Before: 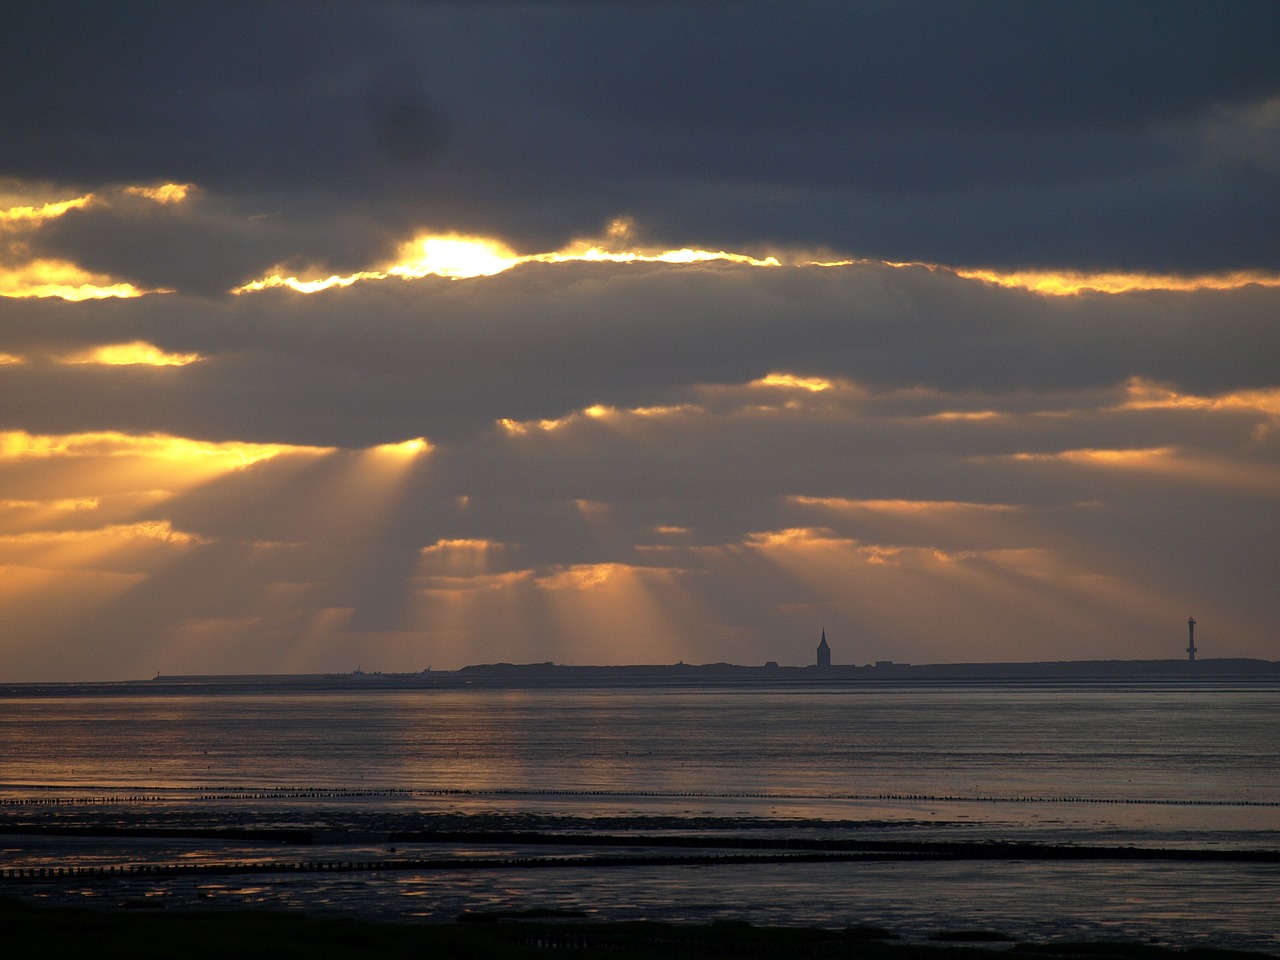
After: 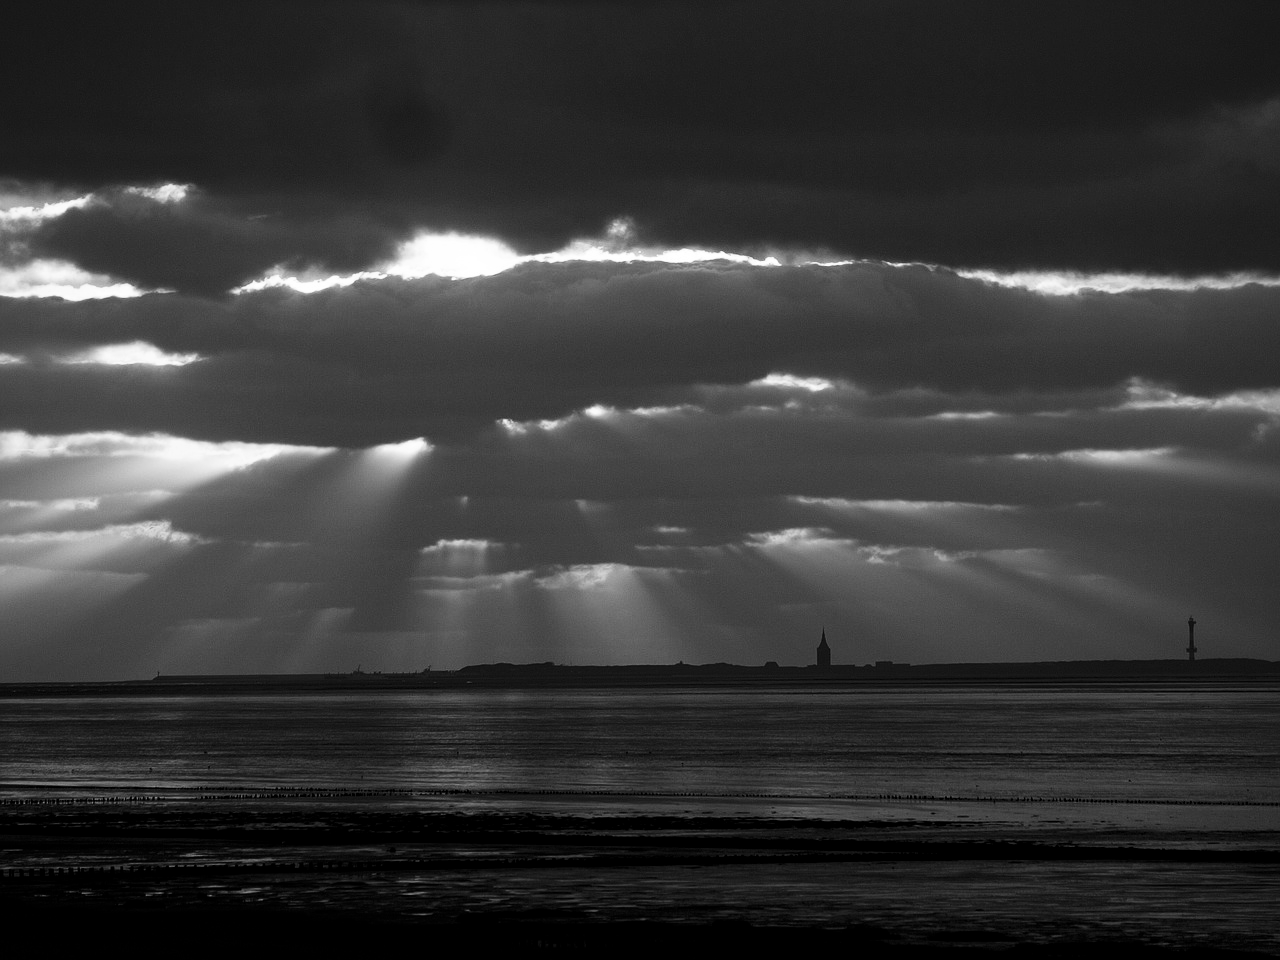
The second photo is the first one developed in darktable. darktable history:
monochrome: on, module defaults
local contrast: mode bilateral grid, contrast 20, coarseness 50, detail 120%, midtone range 0.2
contrast brightness saturation: contrast 0.21, brightness -0.11, saturation 0.21
